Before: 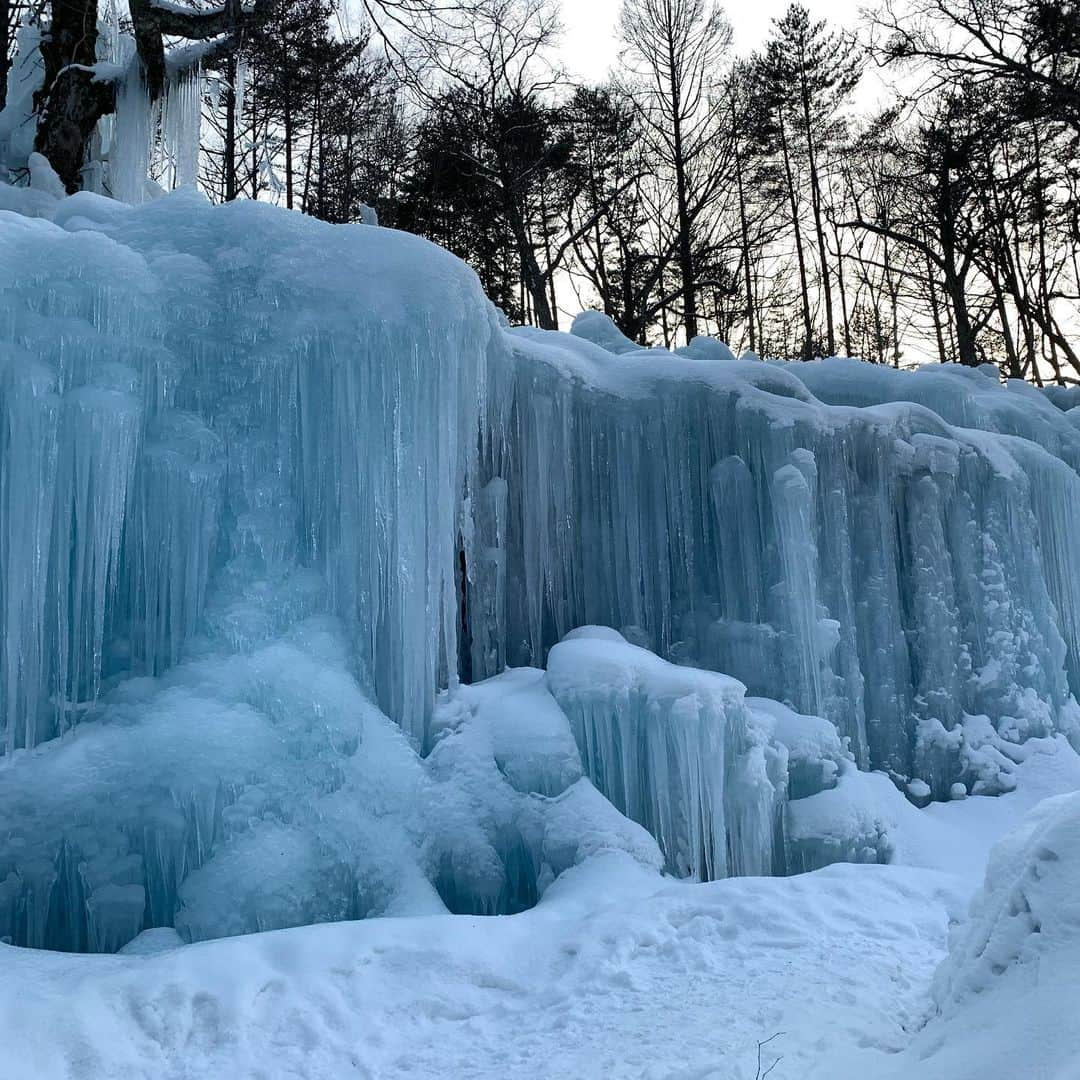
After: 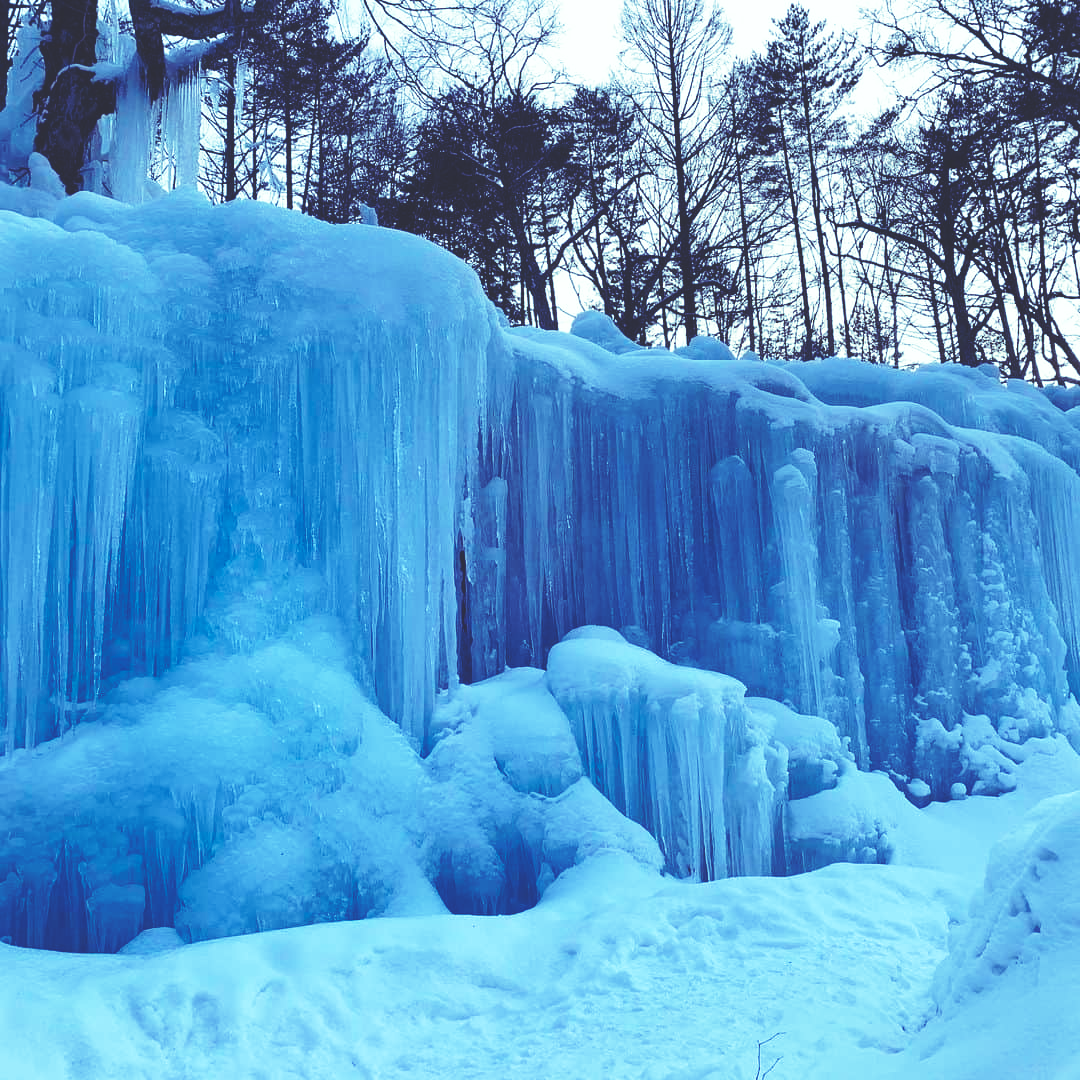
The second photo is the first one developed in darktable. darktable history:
rgb curve: curves: ch0 [(0, 0.186) (0.314, 0.284) (0.576, 0.466) (0.805, 0.691) (0.936, 0.886)]; ch1 [(0, 0.186) (0.314, 0.284) (0.581, 0.534) (0.771, 0.746) (0.936, 0.958)]; ch2 [(0, 0.216) (0.275, 0.39) (1, 1)], mode RGB, independent channels, compensate middle gray true, preserve colors none
base curve: curves: ch0 [(0, 0) (0.028, 0.03) (0.121, 0.232) (0.46, 0.748) (0.859, 0.968) (1, 1)], preserve colors none
